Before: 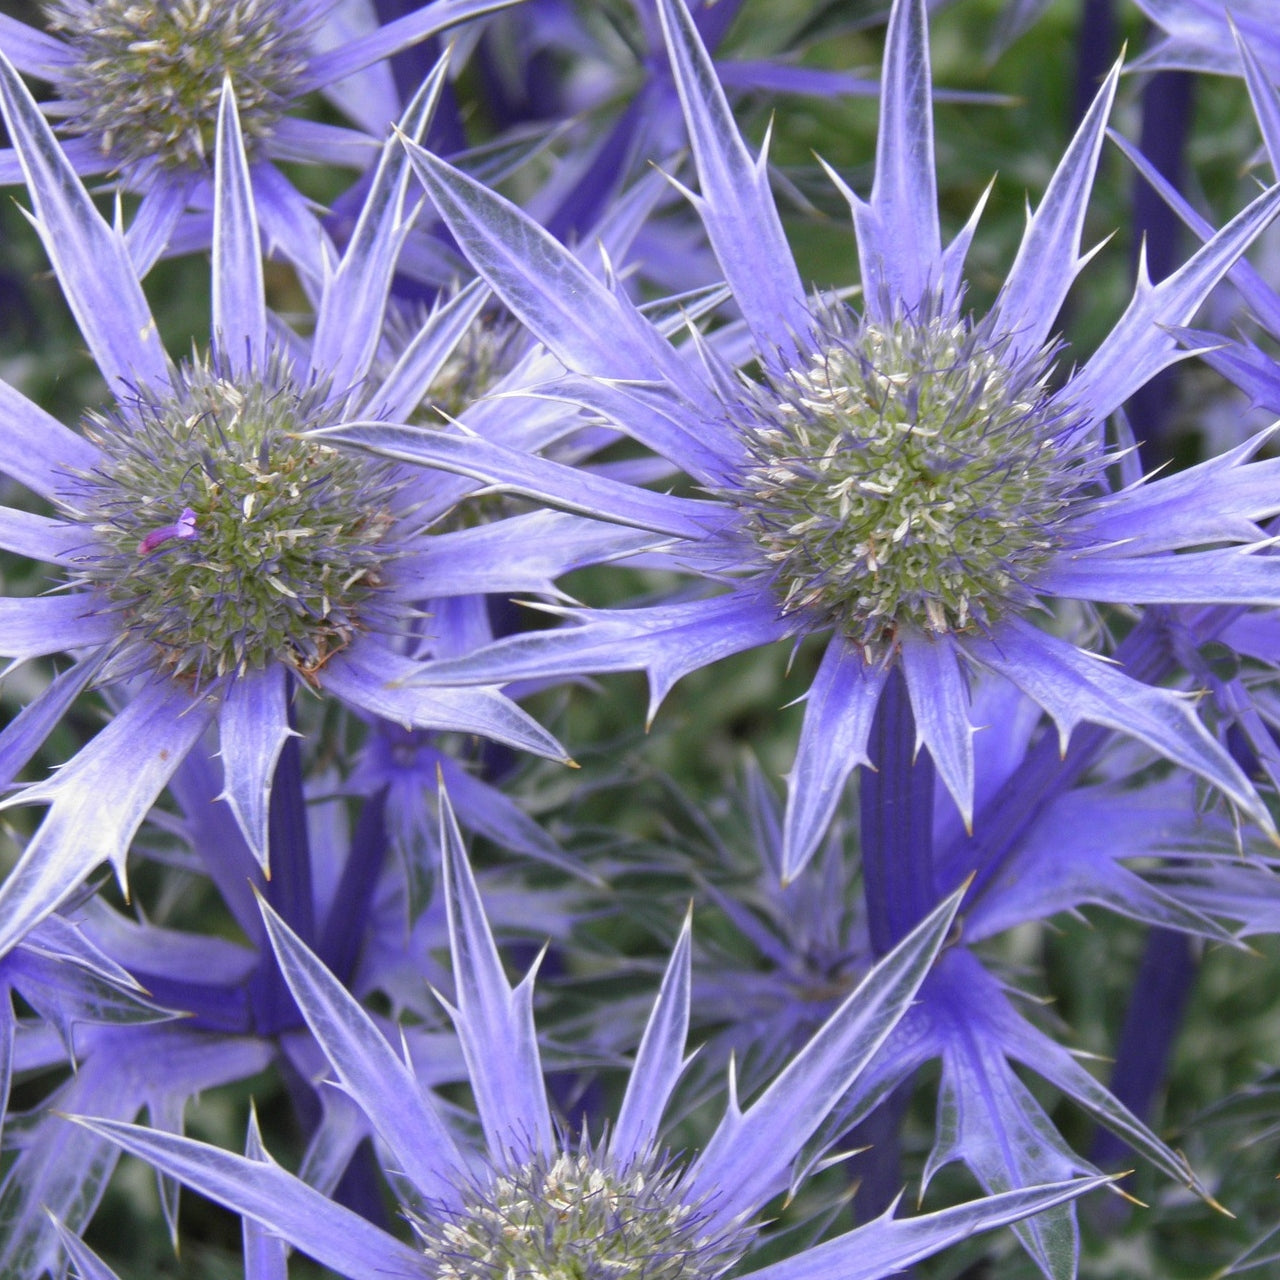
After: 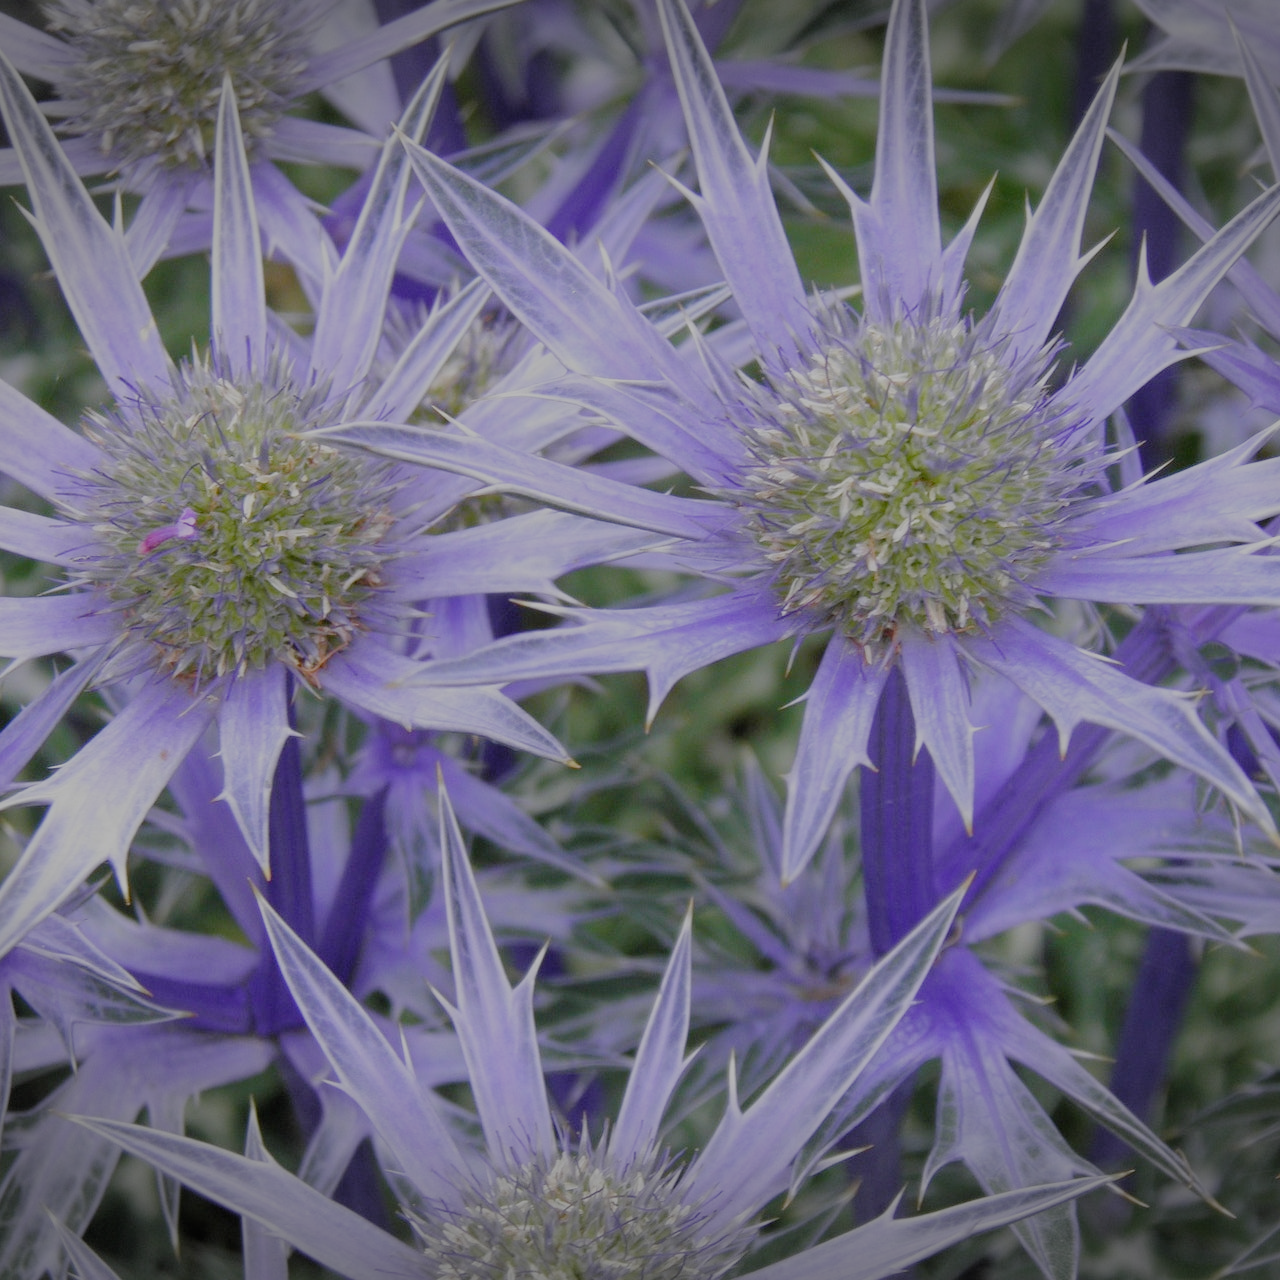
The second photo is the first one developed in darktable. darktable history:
filmic rgb: black relative exposure -7.99 EV, white relative exposure 8.03 EV, hardness 2.45, latitude 10.97%, contrast 0.714, highlights saturation mix 8.91%, shadows ↔ highlights balance 1.32%, preserve chrominance no, color science v5 (2021)
vignetting: fall-off start 100.84%, width/height ratio 1.309
